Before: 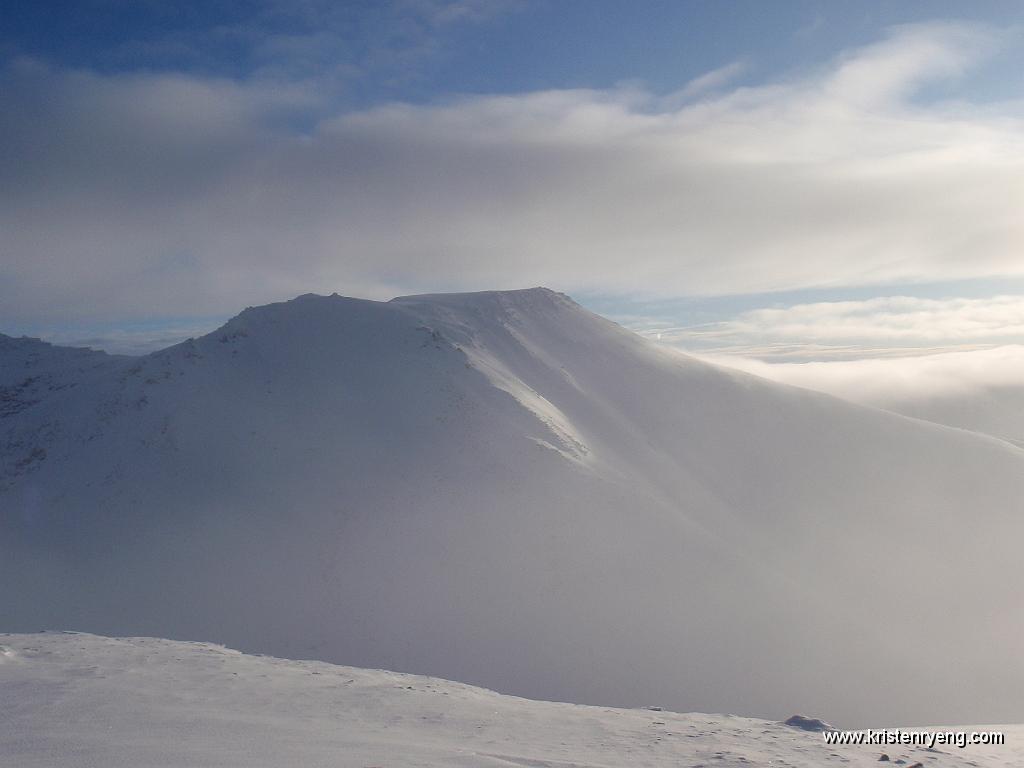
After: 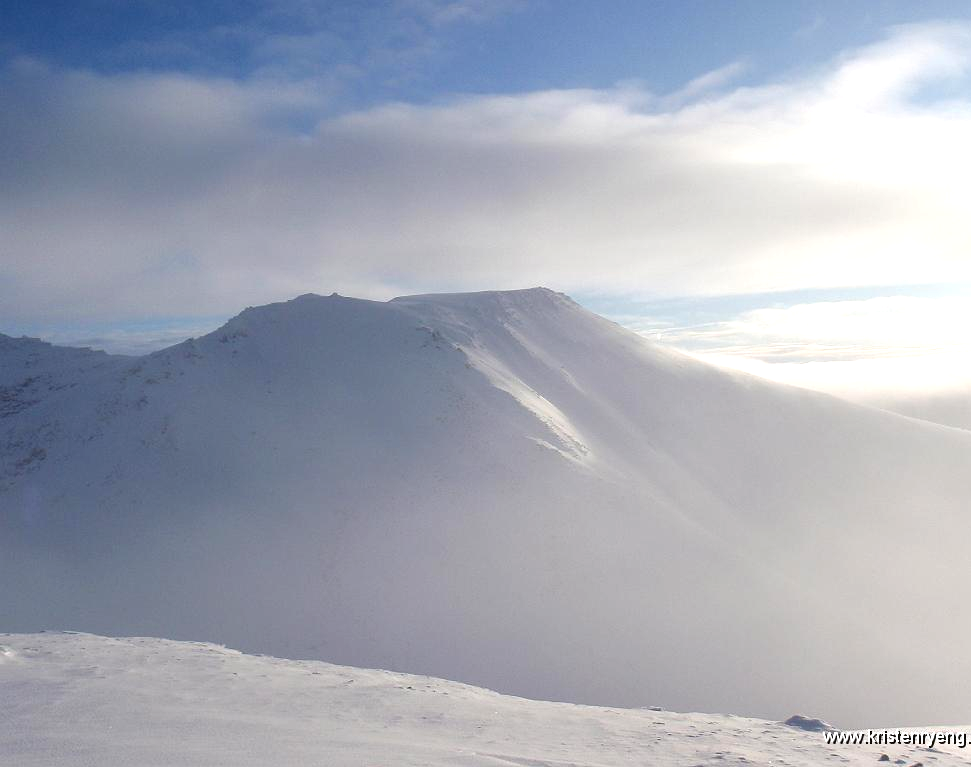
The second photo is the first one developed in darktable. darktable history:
crop and rotate: right 5.167%
exposure: exposure 0.661 EV, compensate highlight preservation false
